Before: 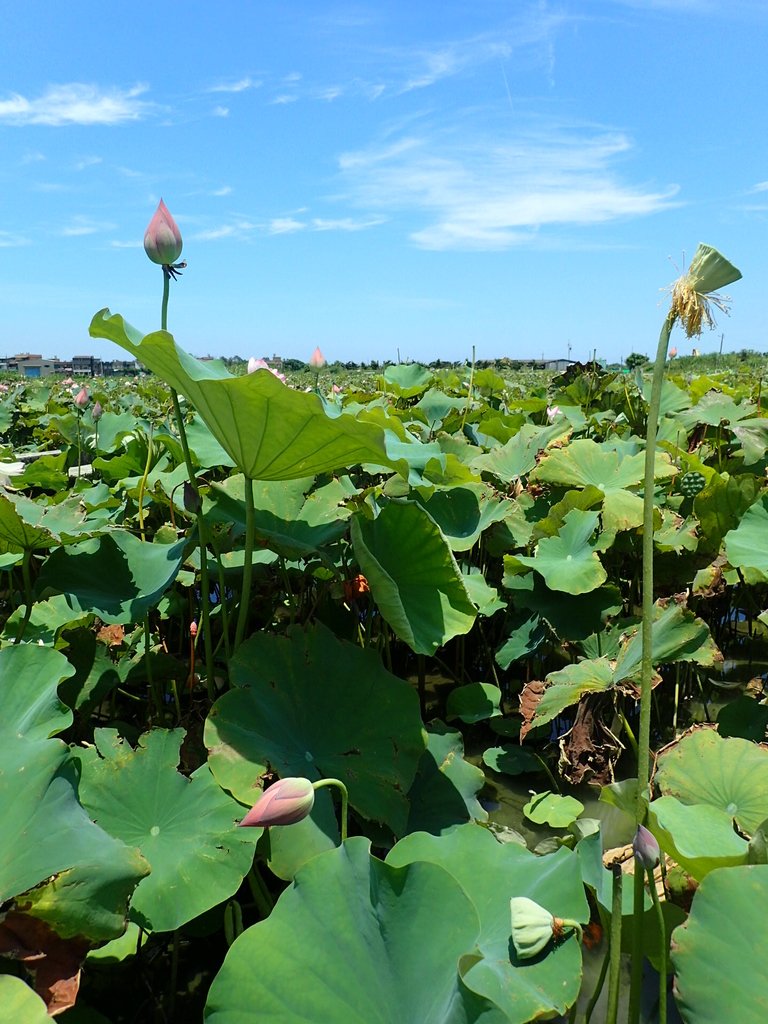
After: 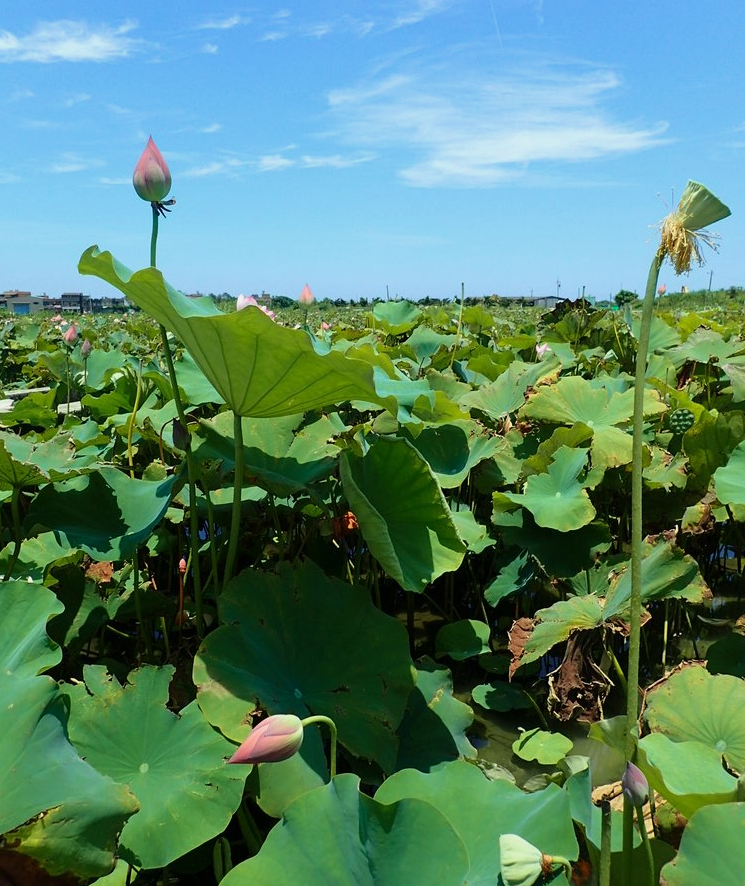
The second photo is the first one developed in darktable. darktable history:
crop: left 1.434%, top 6.179%, right 1.483%, bottom 7.201%
velvia: on, module defaults
exposure: exposure -0.172 EV, compensate highlight preservation false
